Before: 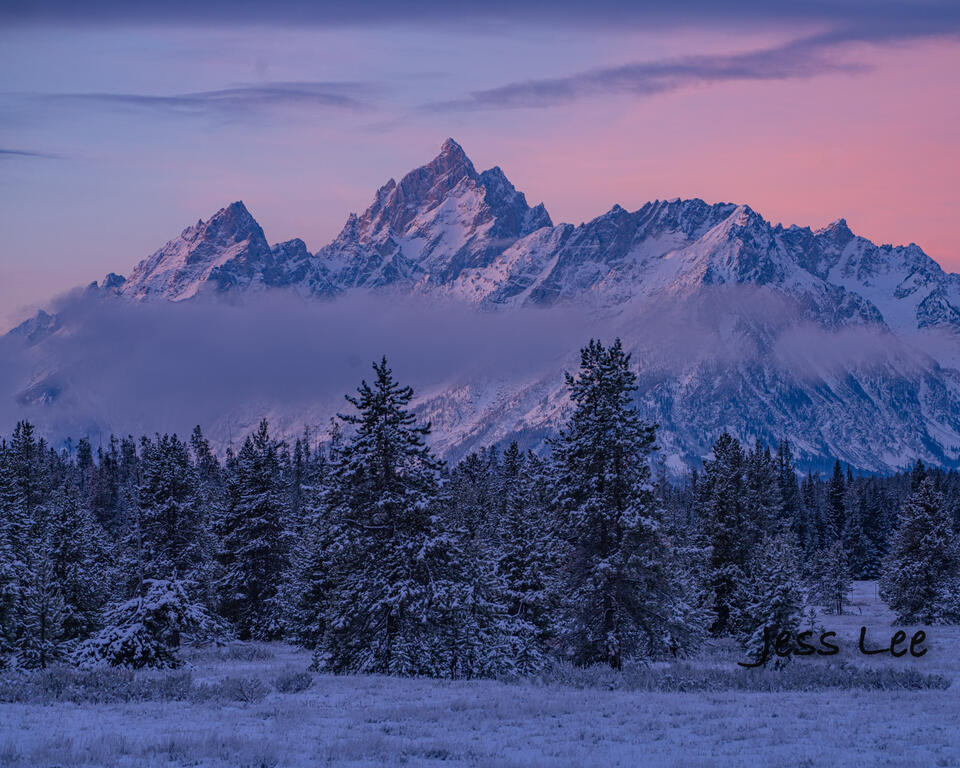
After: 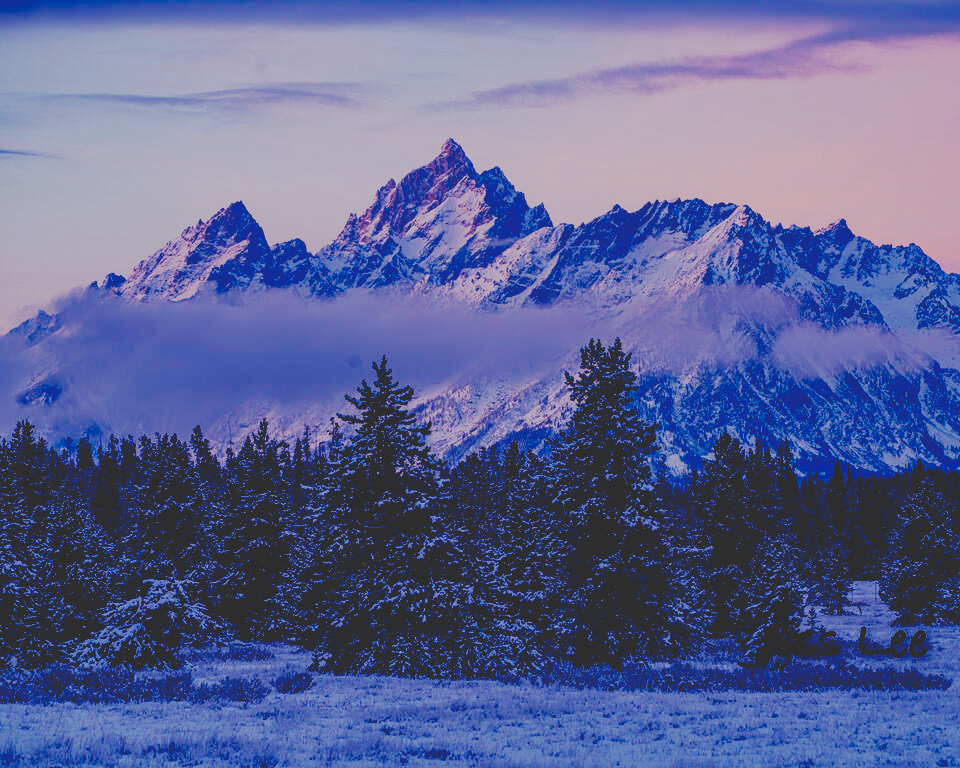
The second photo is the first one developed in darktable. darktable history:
base curve: curves: ch0 [(0.065, 0.026) (0.236, 0.358) (0.53, 0.546) (0.777, 0.841) (0.924, 0.992)], preserve colors none
